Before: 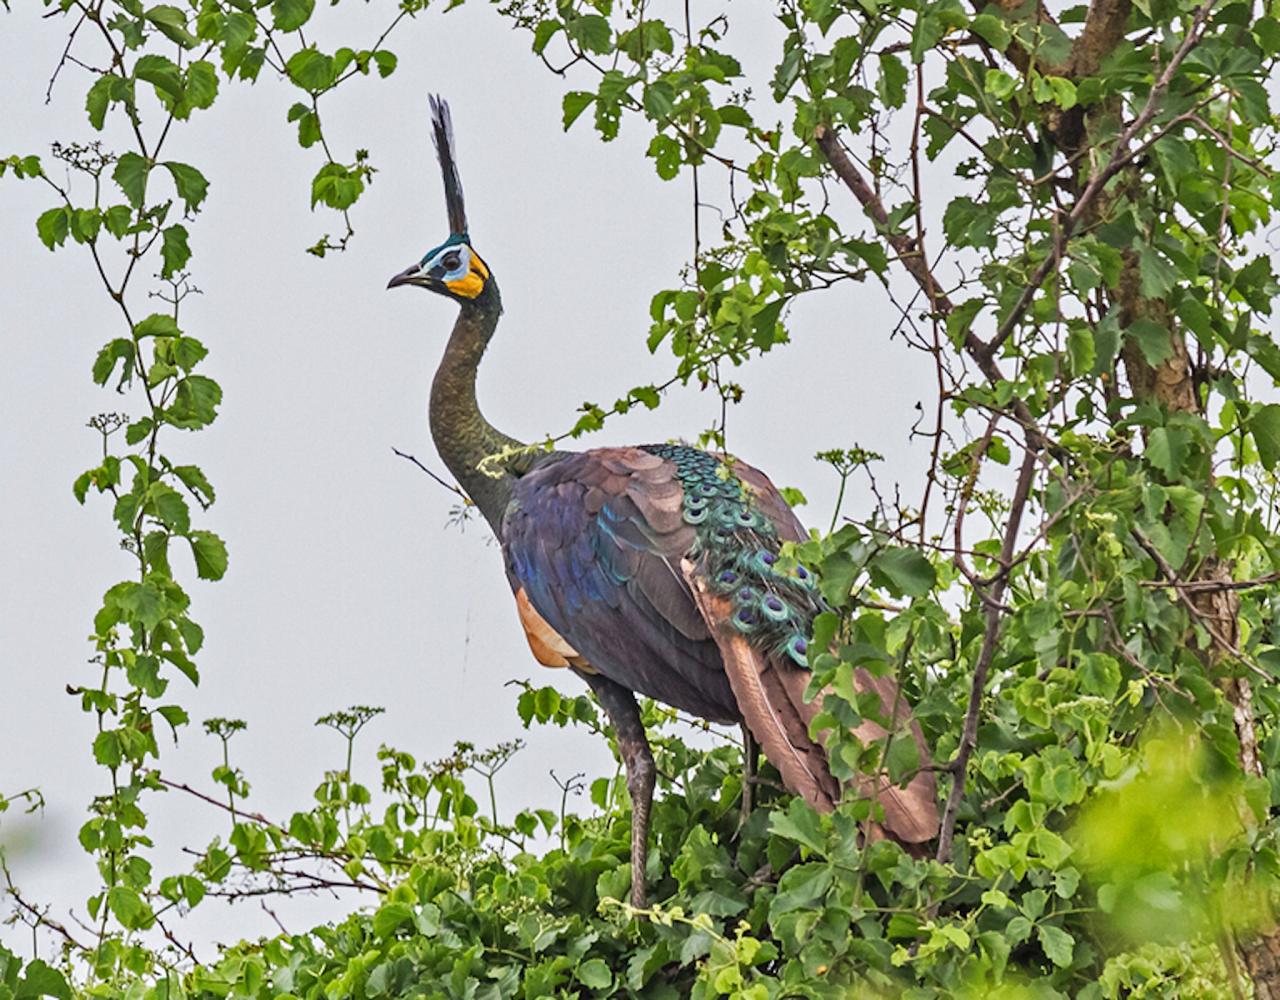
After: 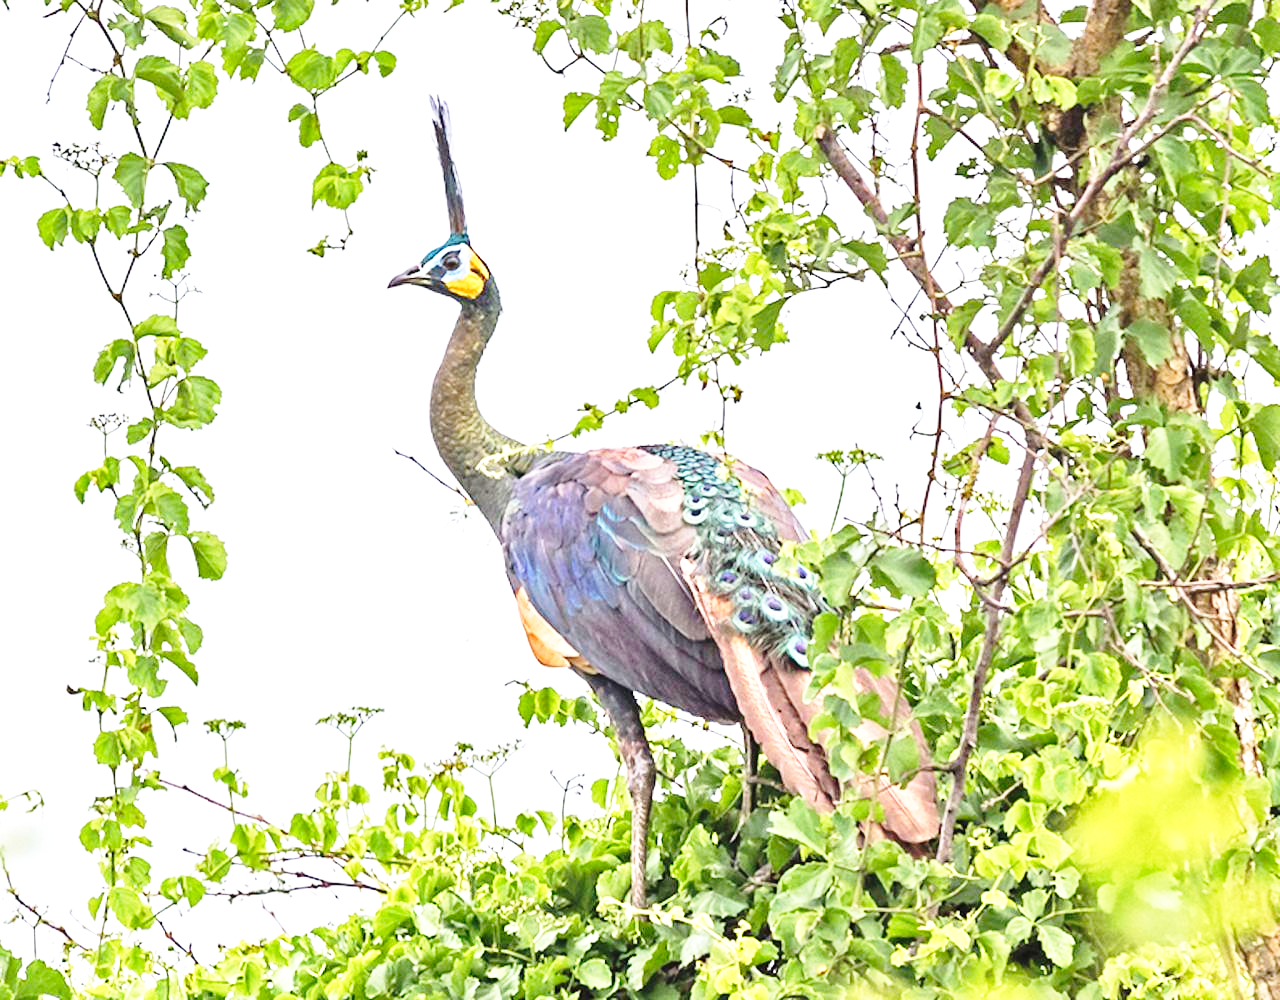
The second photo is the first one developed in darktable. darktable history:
exposure: black level correction 0, exposure 1.1 EV, compensate exposure bias true, compensate highlight preservation false
base curve: curves: ch0 [(0, 0) (0.028, 0.03) (0.121, 0.232) (0.46, 0.748) (0.859, 0.968) (1, 1)], preserve colors none
